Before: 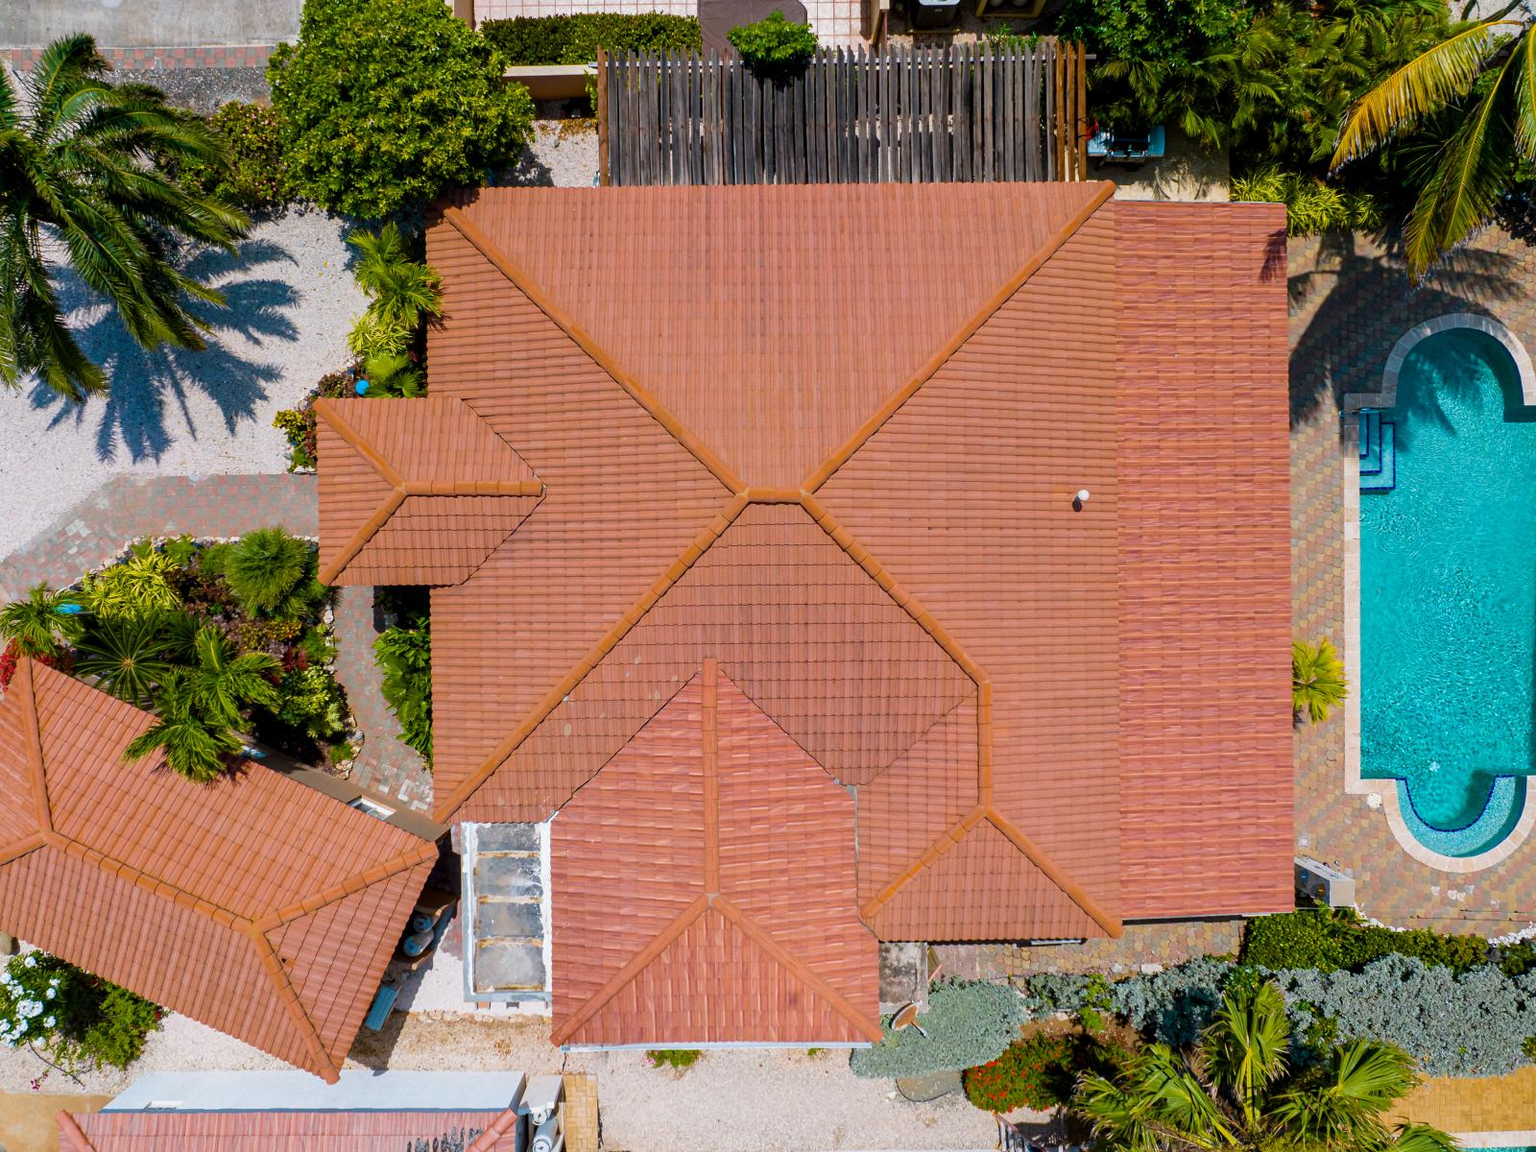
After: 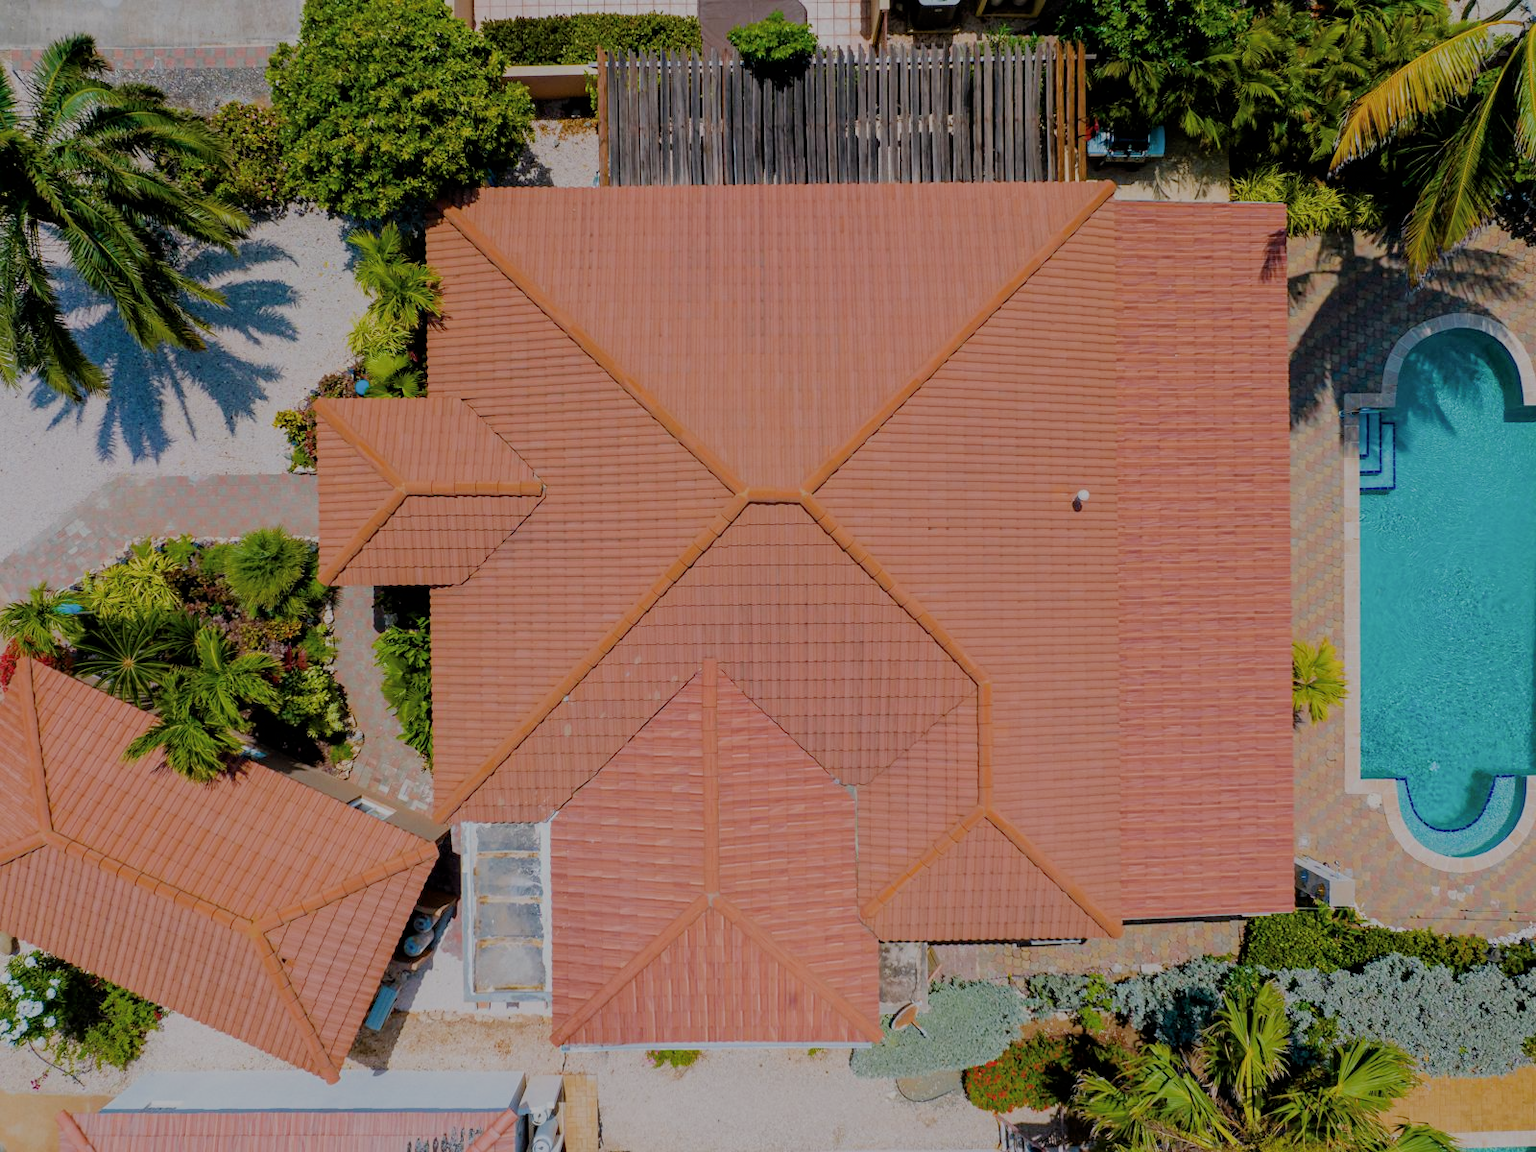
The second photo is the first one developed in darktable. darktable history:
filmic rgb: black relative exposure -7.97 EV, white relative exposure 8.02 EV, hardness 2.44, latitude 9.09%, contrast 0.733, highlights saturation mix 9.37%, shadows ↔ highlights balance 2.2%, iterations of high-quality reconstruction 0
exposure: compensate highlight preservation false
tone equalizer: edges refinement/feathering 500, mask exposure compensation -1.57 EV, preserve details no
